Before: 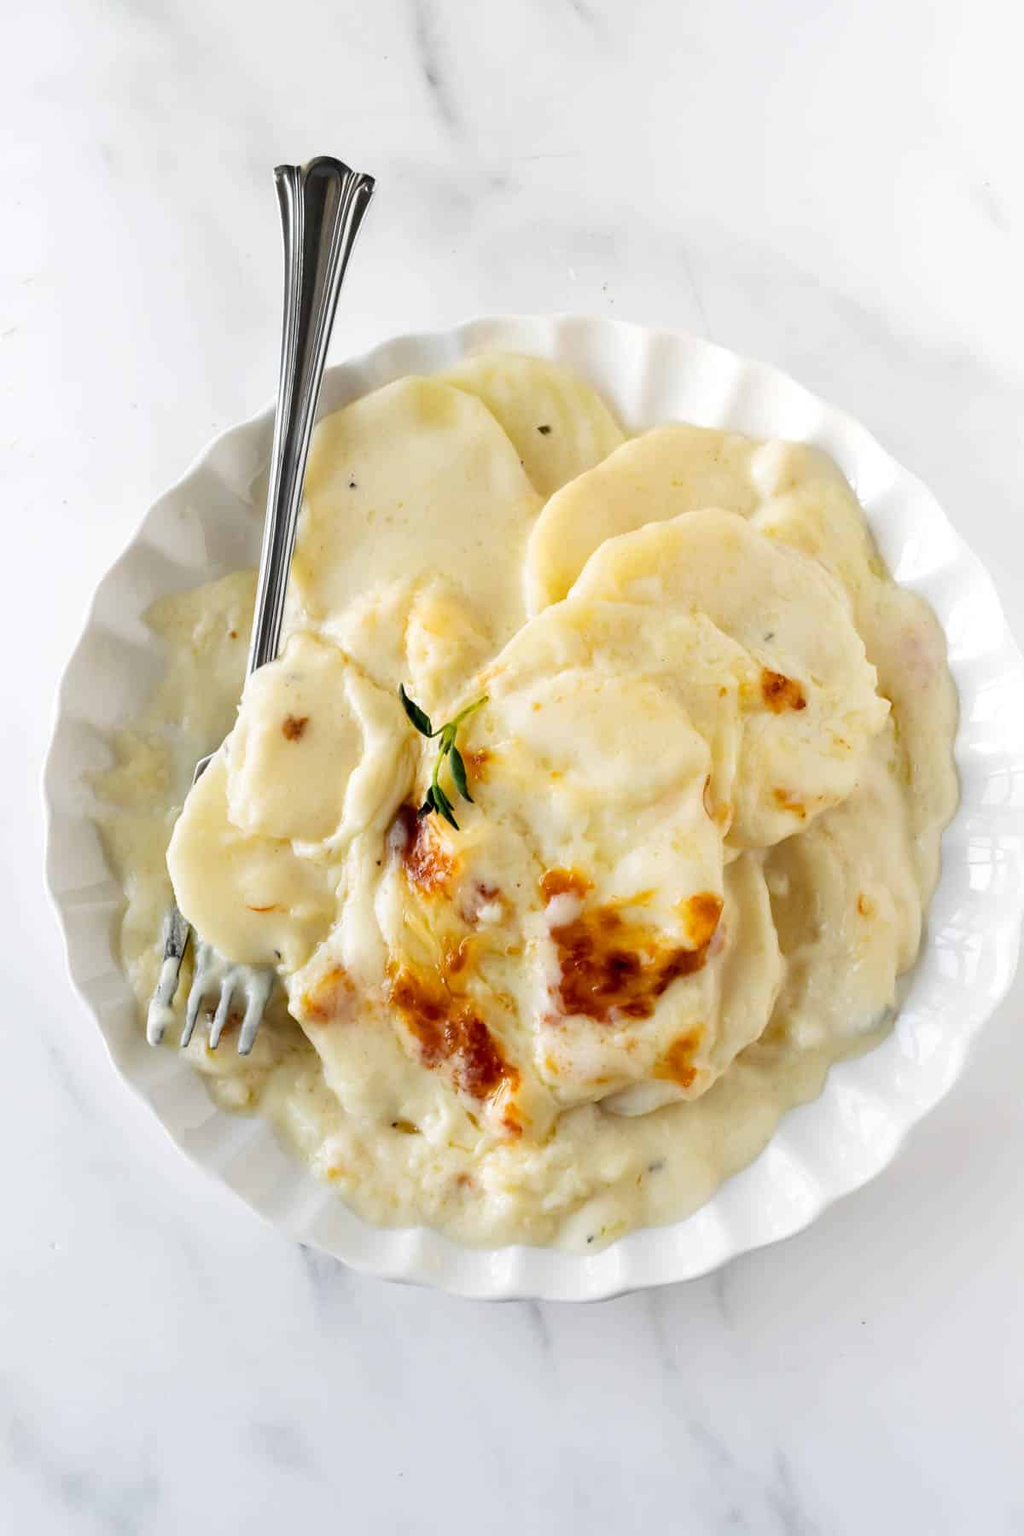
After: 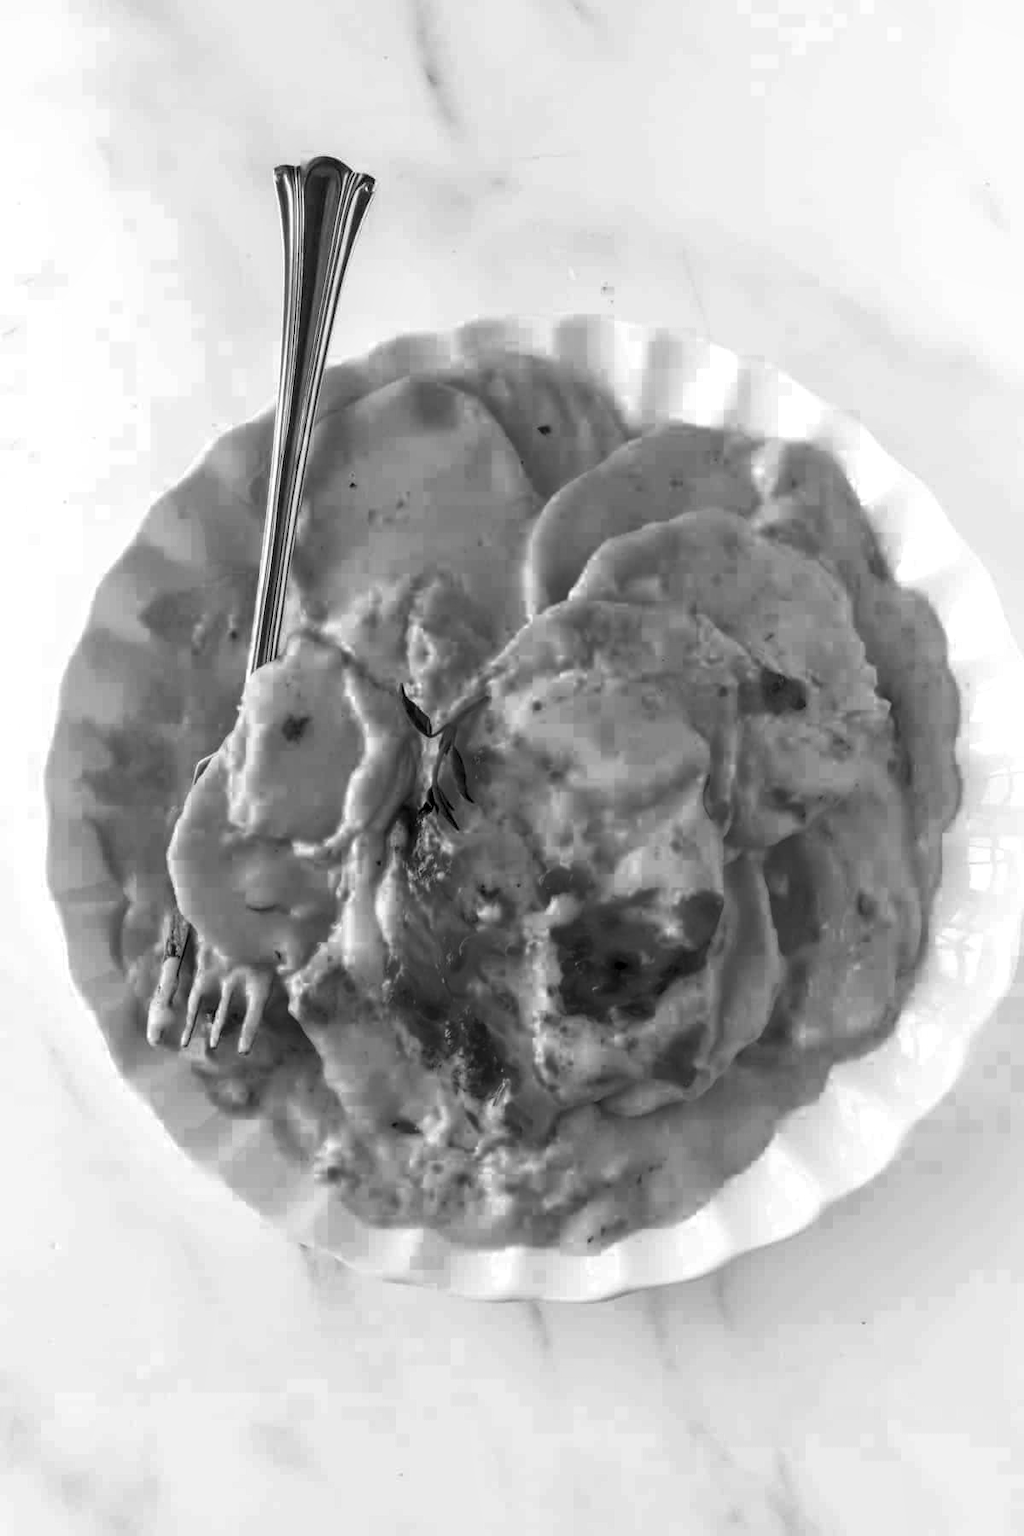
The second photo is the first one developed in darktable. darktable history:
local contrast: on, module defaults
color zones: curves: ch0 [(0.287, 0.048) (0.493, 0.484) (0.737, 0.816)]; ch1 [(0, 0) (0.143, 0) (0.286, 0) (0.429, 0) (0.571, 0) (0.714, 0) (0.857, 0)]
